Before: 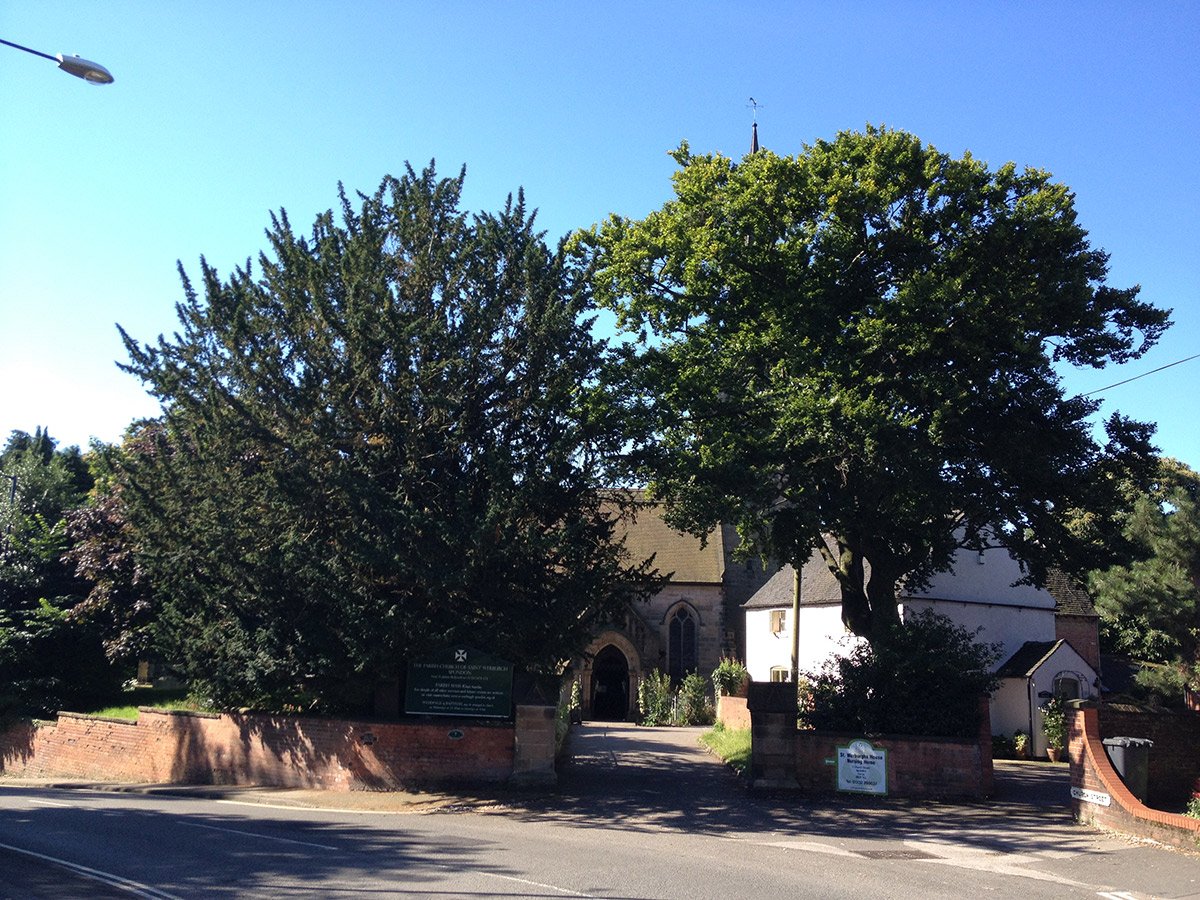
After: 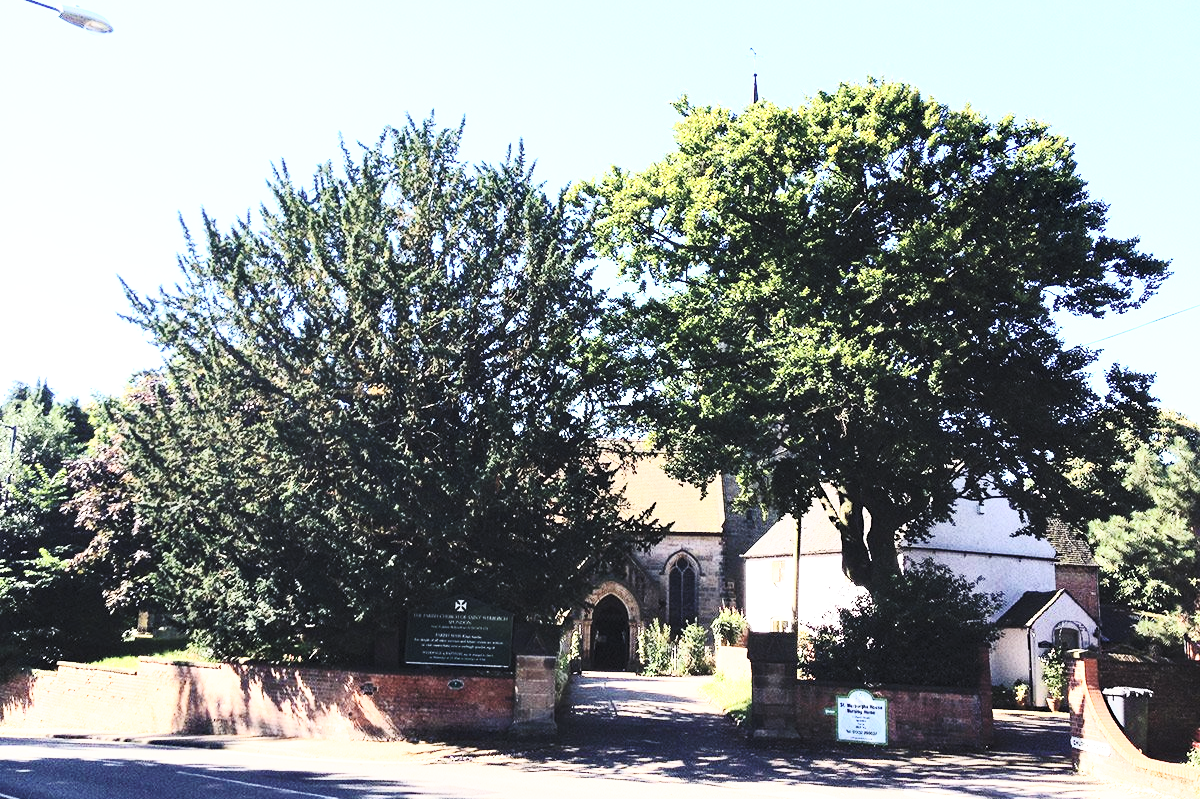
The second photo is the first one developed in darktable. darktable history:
white balance: emerald 1
crop and rotate: top 5.609%, bottom 5.609%
base curve: curves: ch0 [(0, 0) (0.028, 0.03) (0.105, 0.232) (0.387, 0.748) (0.754, 0.968) (1, 1)], fusion 1, exposure shift 0.576, preserve colors none
contrast brightness saturation: contrast 0.43, brightness 0.56, saturation -0.19
